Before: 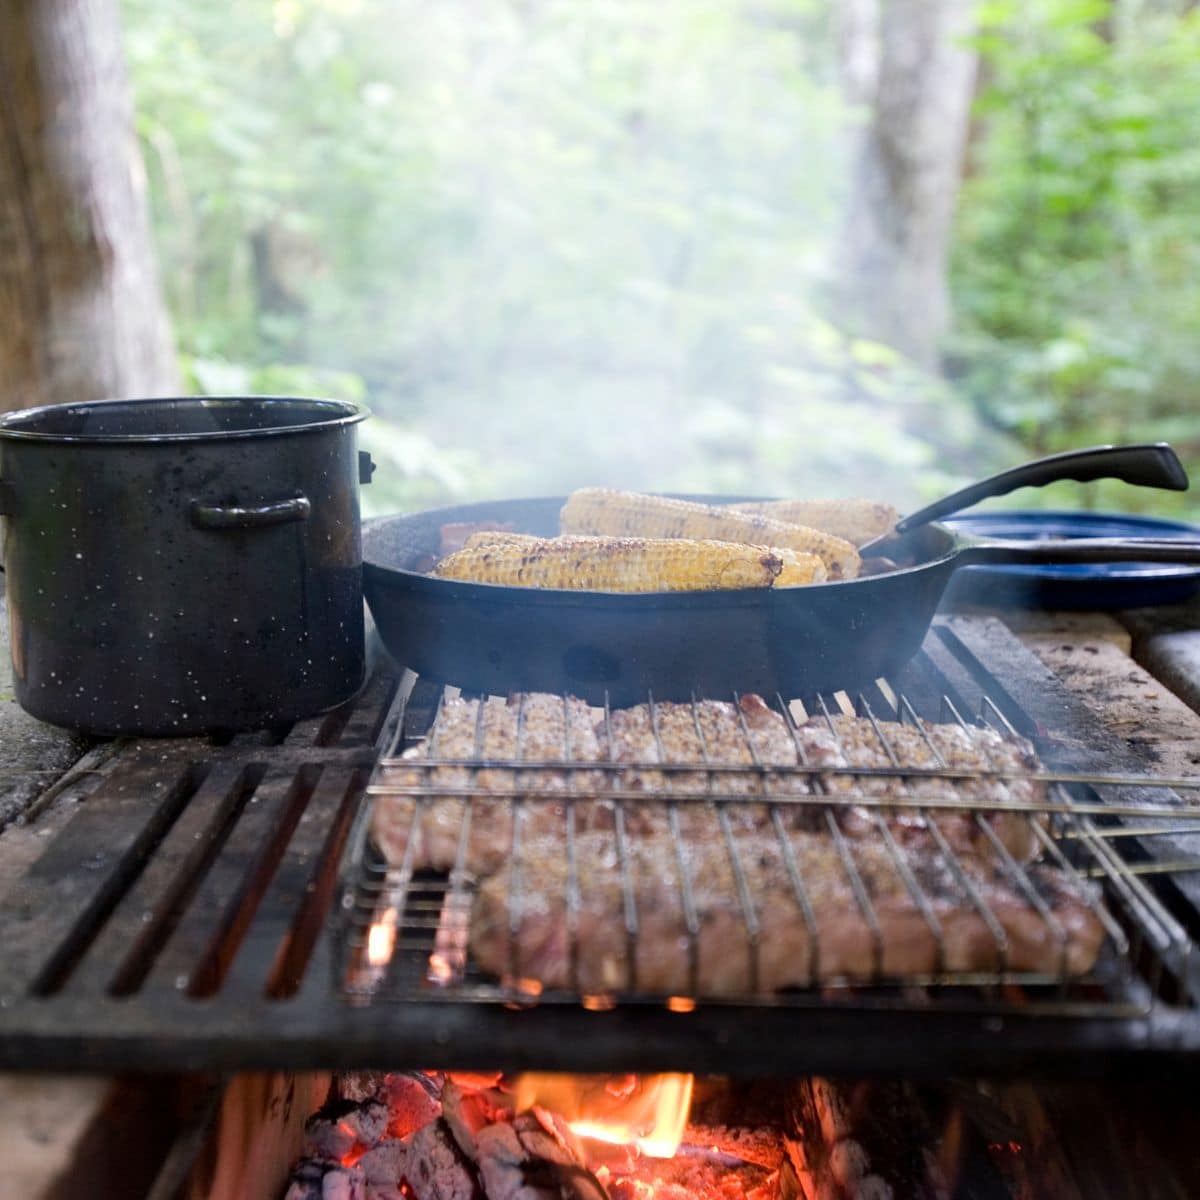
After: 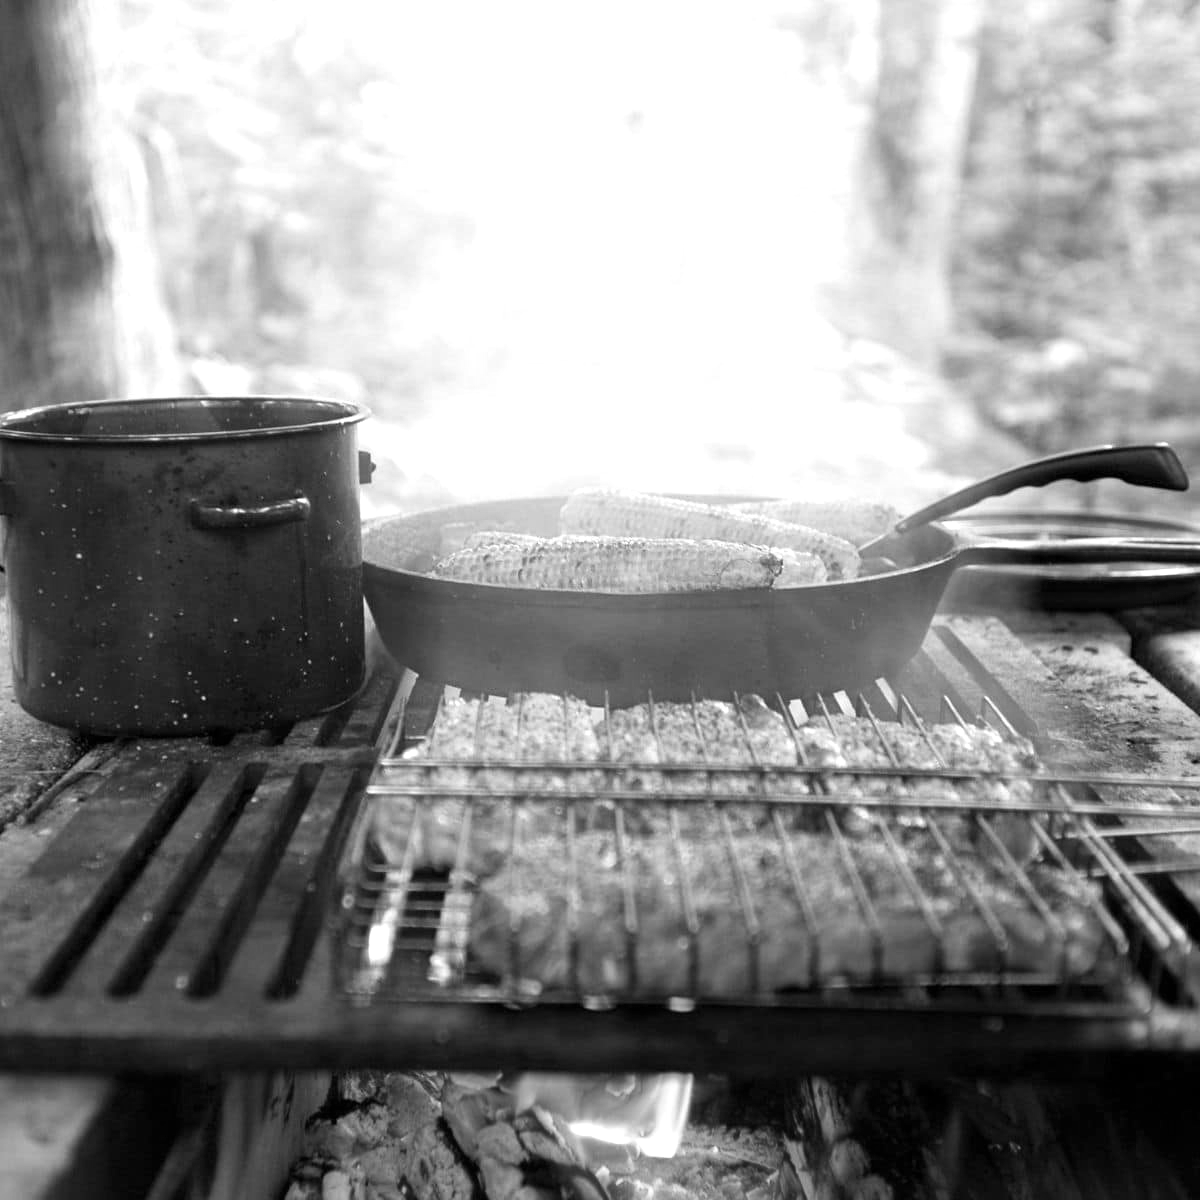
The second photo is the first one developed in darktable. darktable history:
color calibration: output gray [0.28, 0.41, 0.31, 0], illuminant custom, x 0.379, y 0.482, temperature 4446.8 K
